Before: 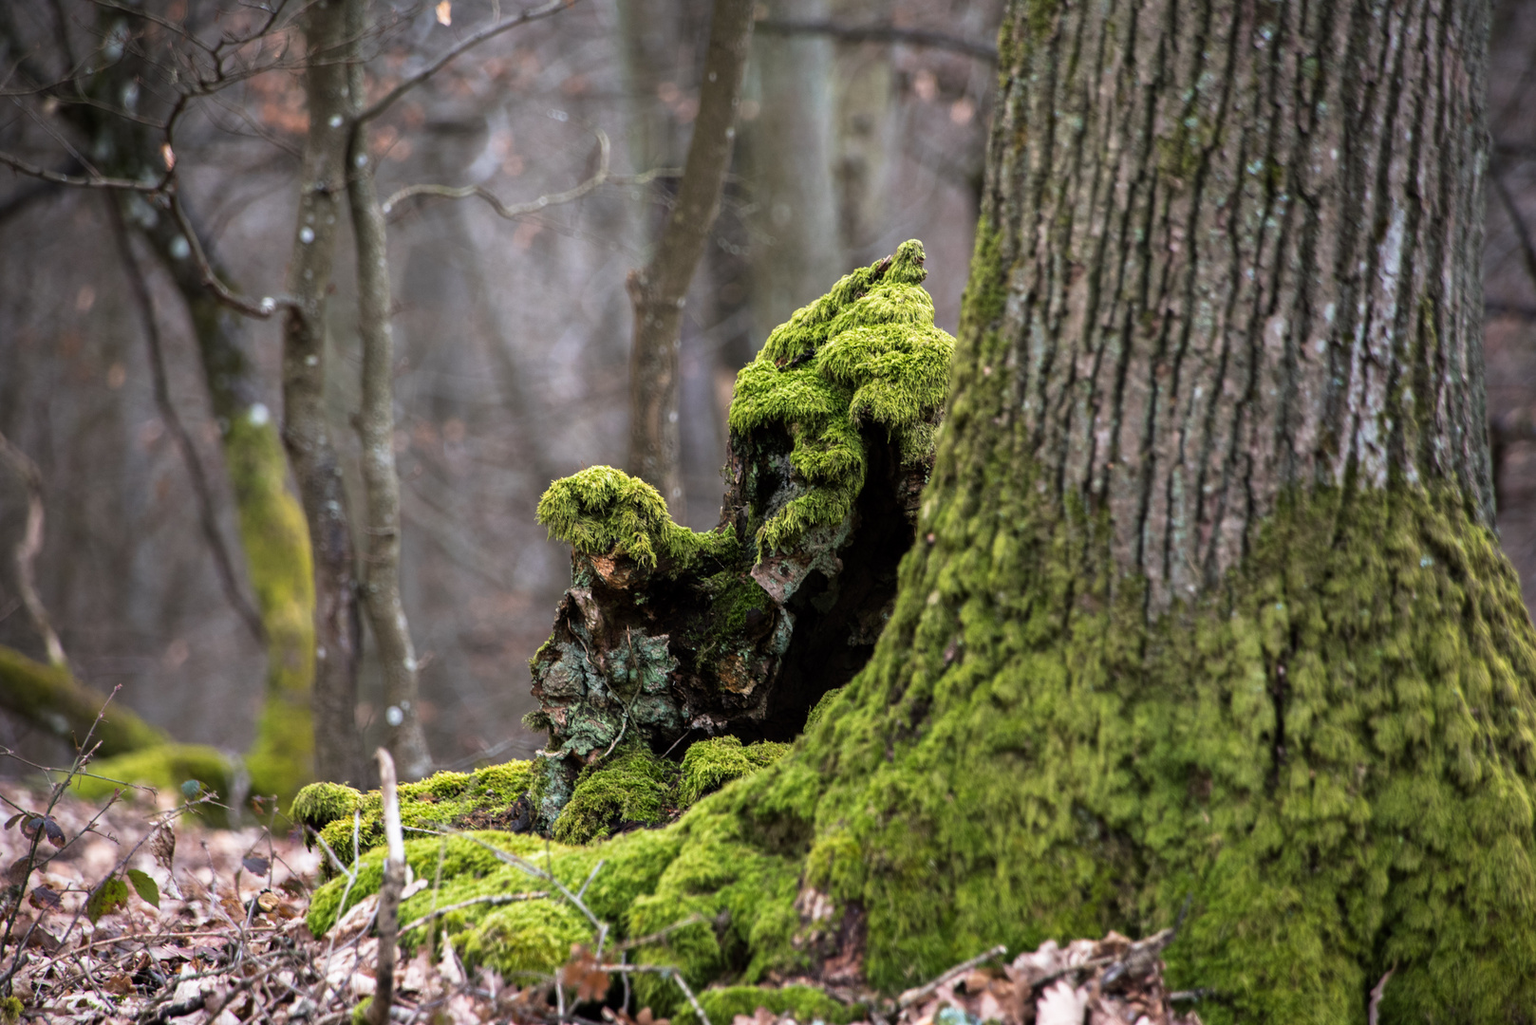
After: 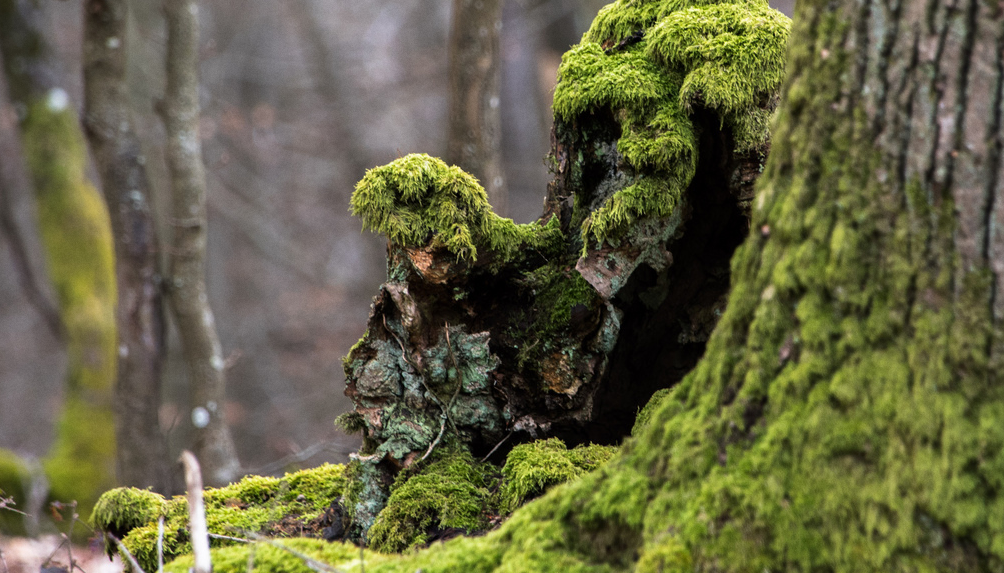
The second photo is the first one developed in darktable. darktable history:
crop: left 13.312%, top 31.28%, right 24.627%, bottom 15.582%
grain: coarseness 0.09 ISO, strength 10%
